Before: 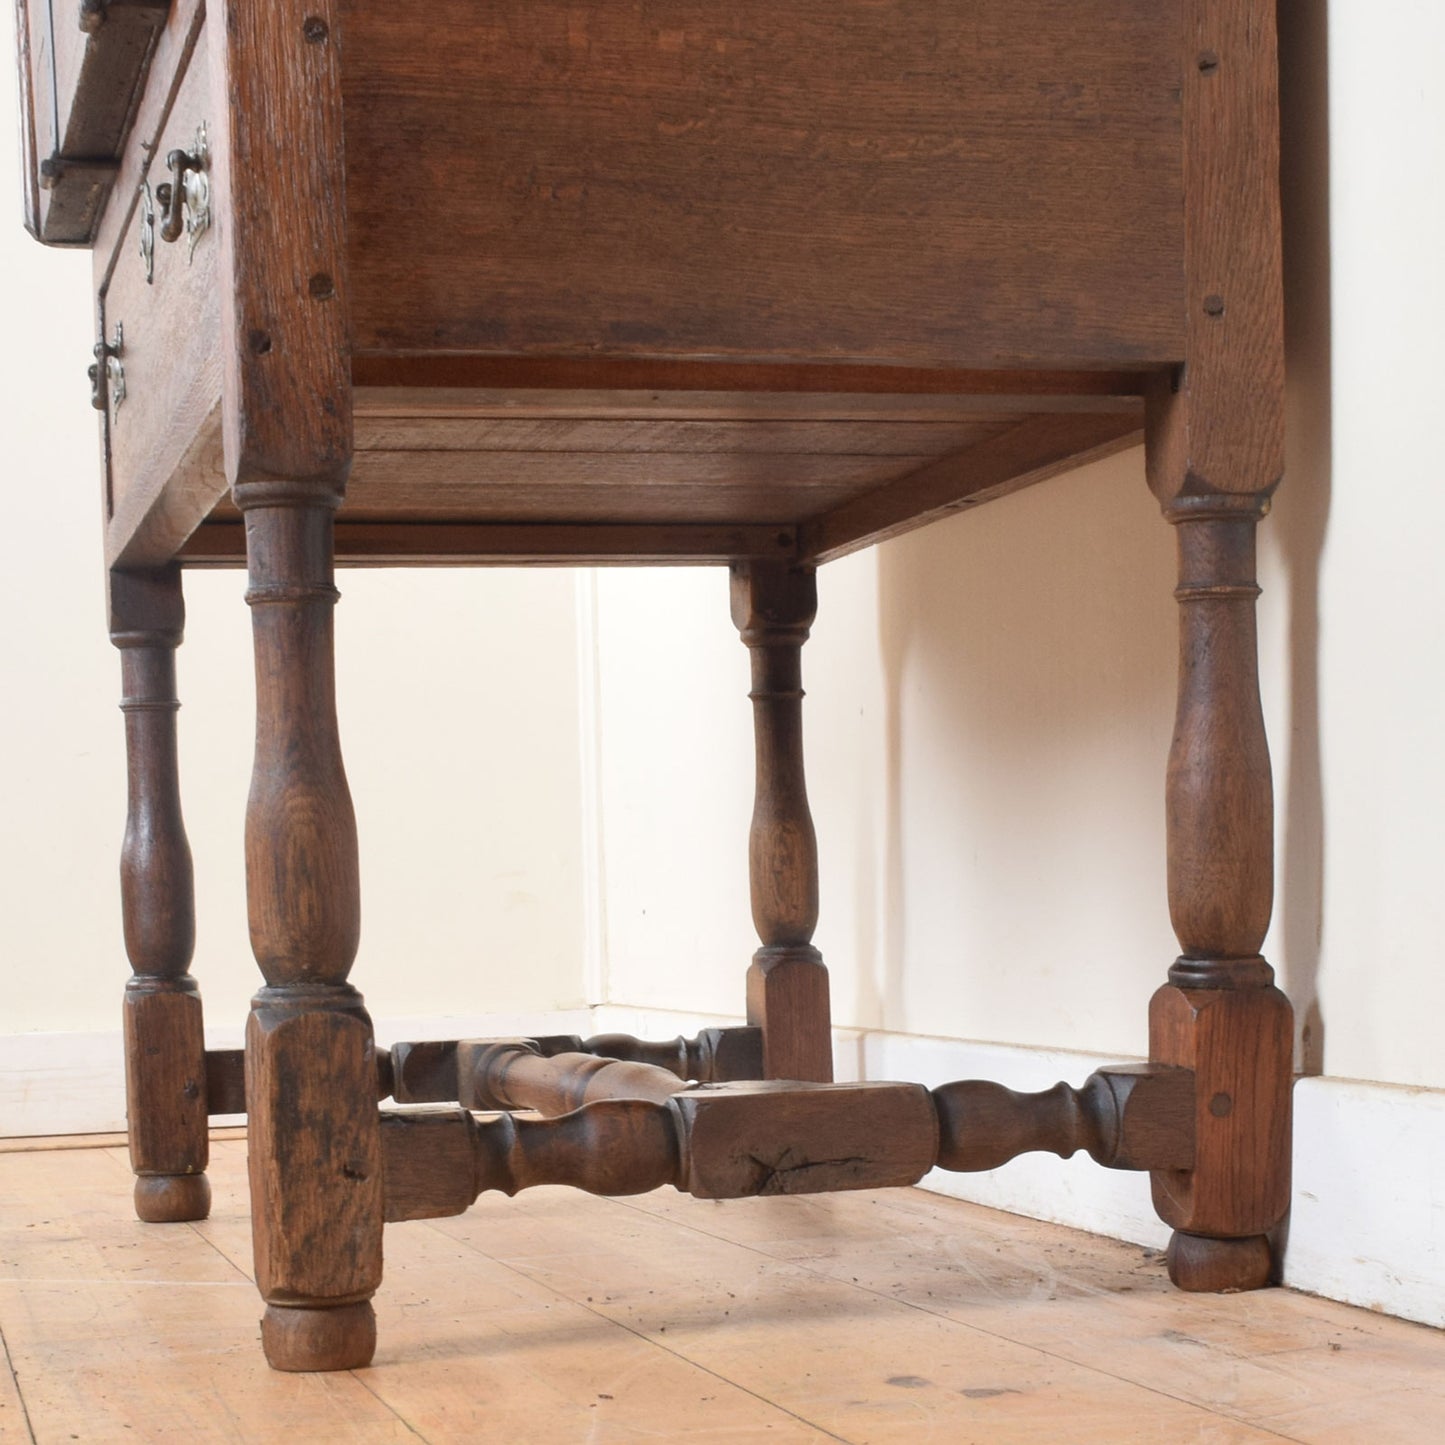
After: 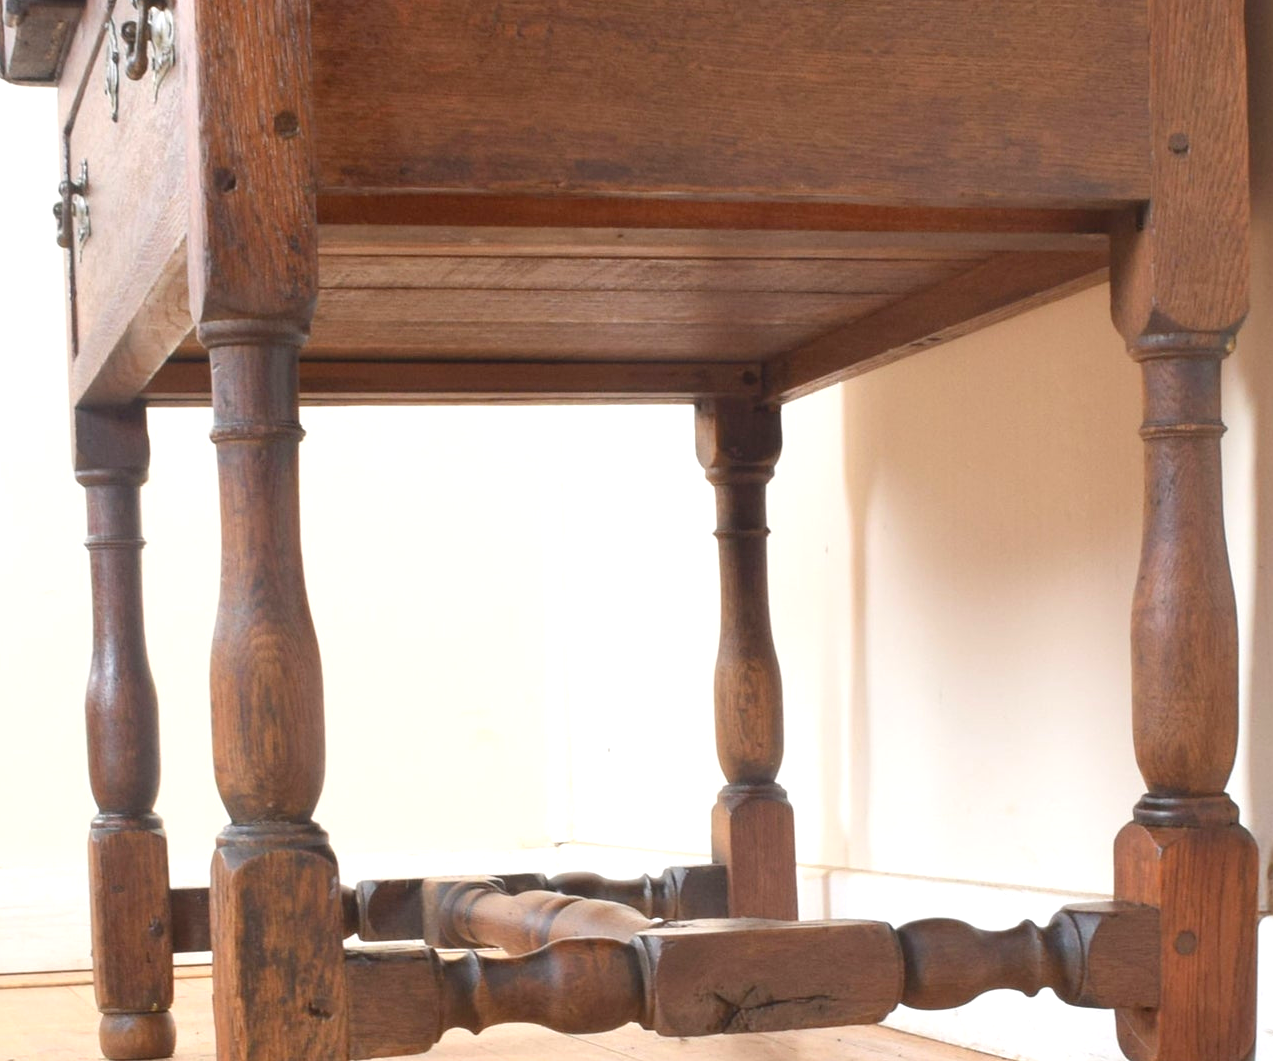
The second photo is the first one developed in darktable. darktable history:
crop and rotate: left 2.436%, top 11.269%, right 9.422%, bottom 15.285%
color balance rgb: linear chroma grading › shadows -7.544%, linear chroma grading › global chroma 9.657%, perceptual saturation grading › global saturation 4.713%, contrast -10.198%
exposure: exposure 0.644 EV, compensate exposure bias true, compensate highlight preservation false
